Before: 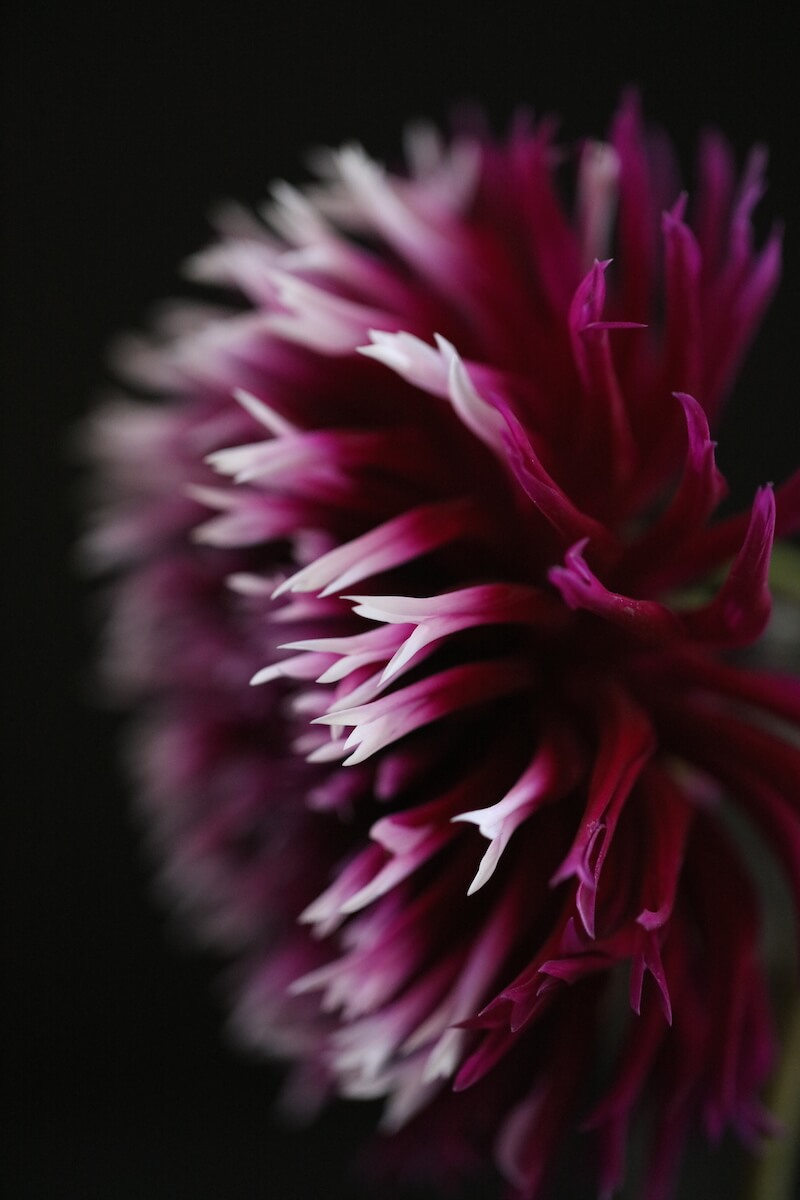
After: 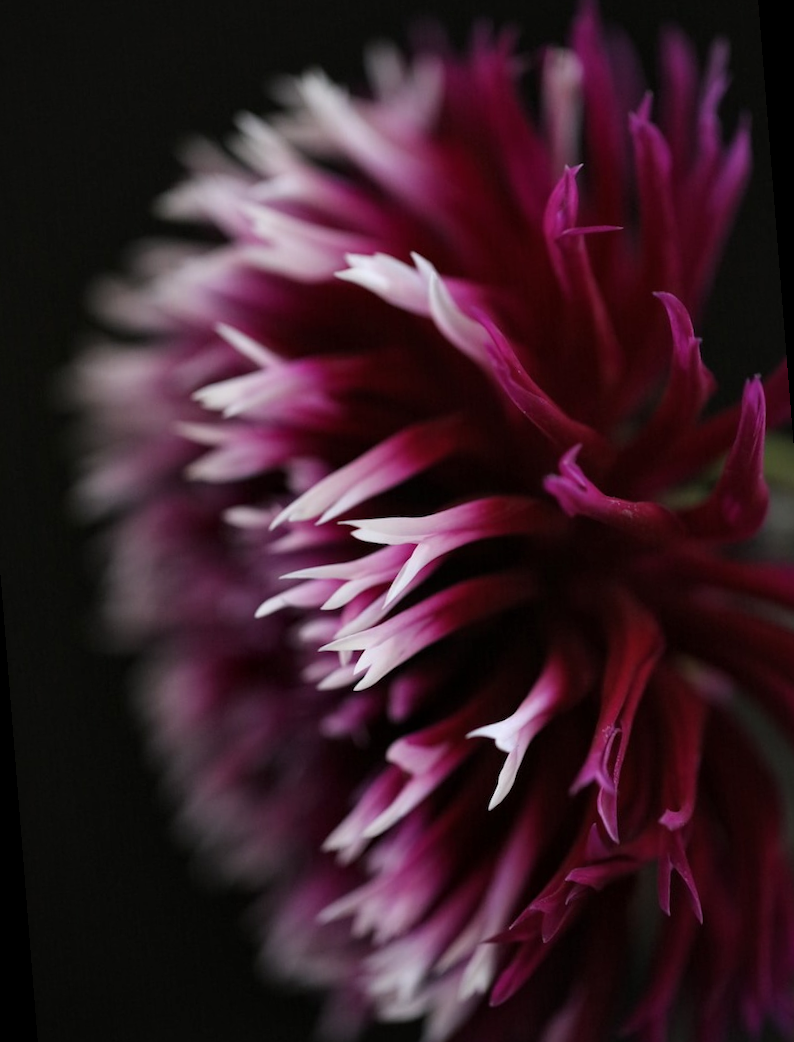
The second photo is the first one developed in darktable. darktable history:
rotate and perspective: rotation -4.57°, crop left 0.054, crop right 0.944, crop top 0.087, crop bottom 0.914
local contrast: mode bilateral grid, contrast 20, coarseness 50, detail 120%, midtone range 0.2
